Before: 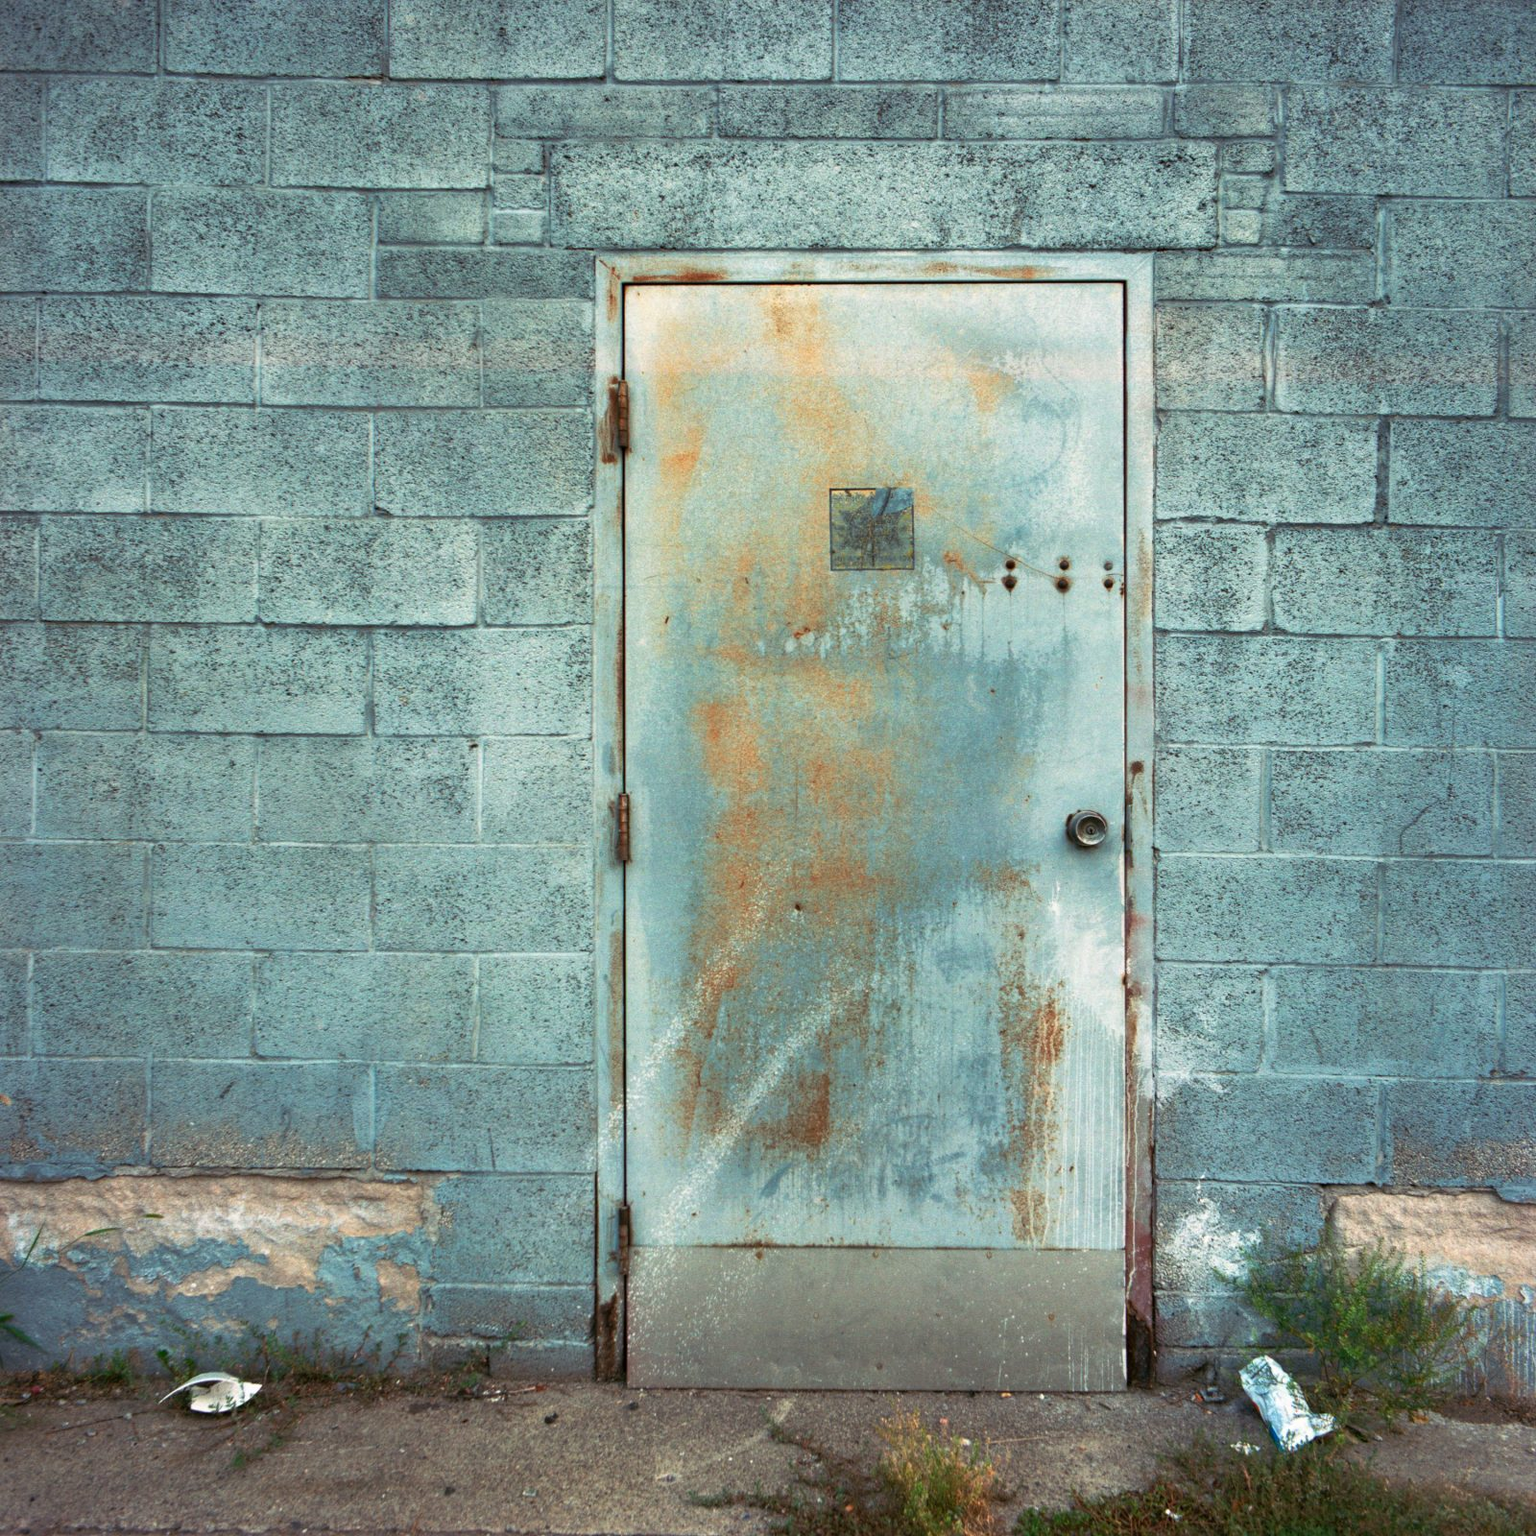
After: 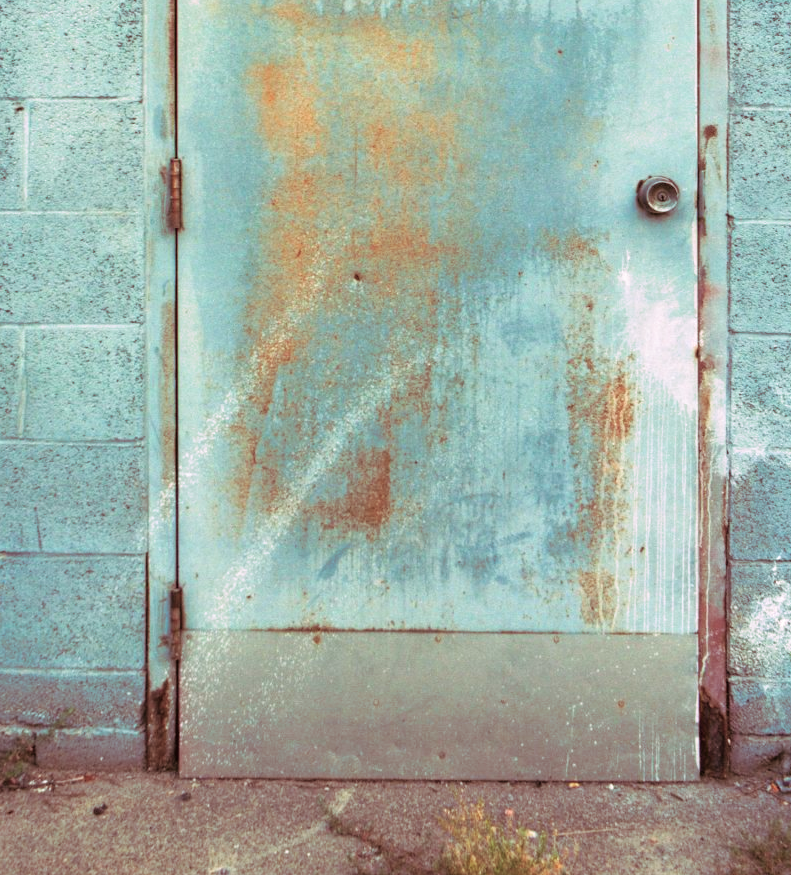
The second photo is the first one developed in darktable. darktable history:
split-toning: highlights › hue 298.8°, highlights › saturation 0.73, compress 41.76%
crop: left 29.672%, top 41.786%, right 20.851%, bottom 3.487%
levels: levels [0, 0.43, 0.984]
